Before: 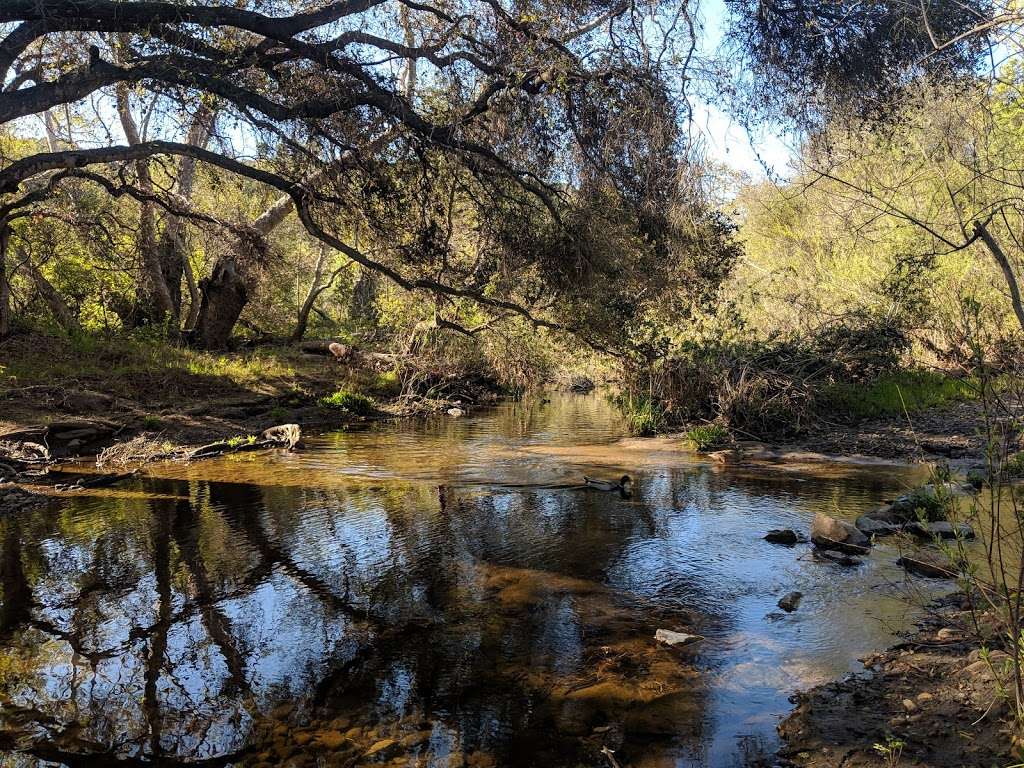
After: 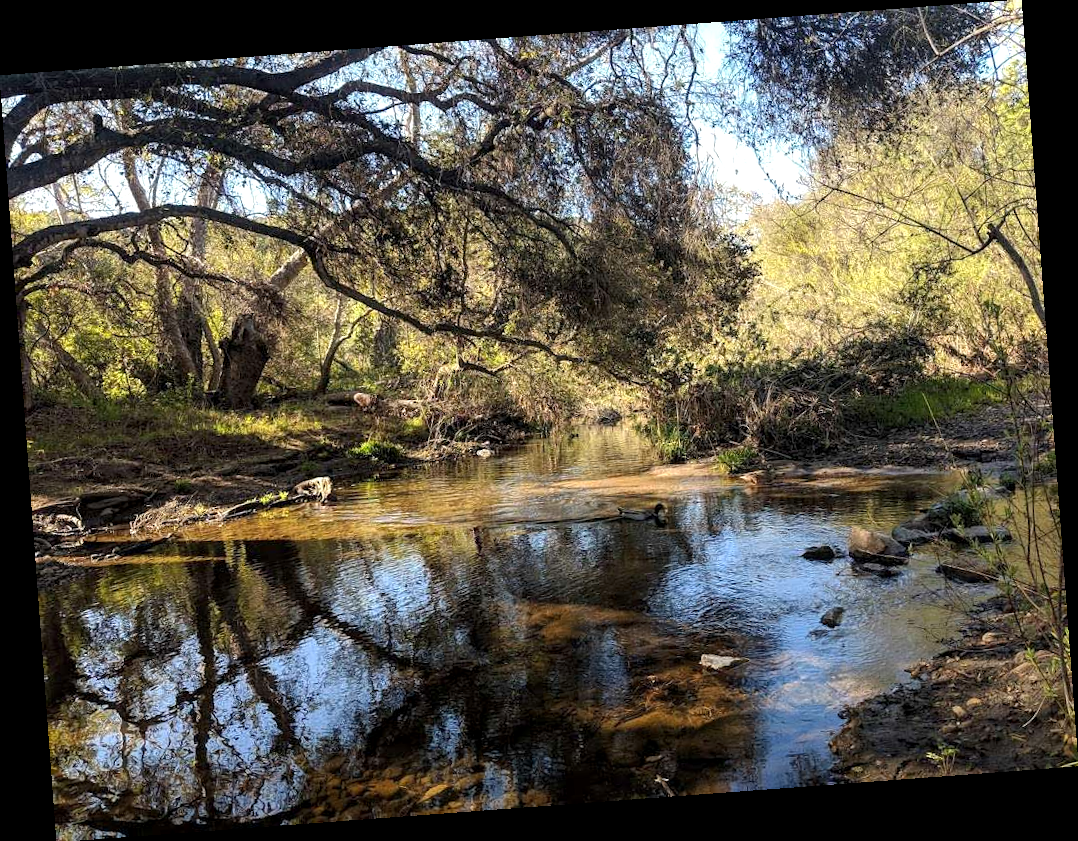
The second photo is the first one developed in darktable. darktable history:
exposure: exposure 0.3 EV, compensate highlight preservation false
rotate and perspective: rotation -4.25°, automatic cropping off
local contrast: highlights 100%, shadows 100%, detail 120%, midtone range 0.2
